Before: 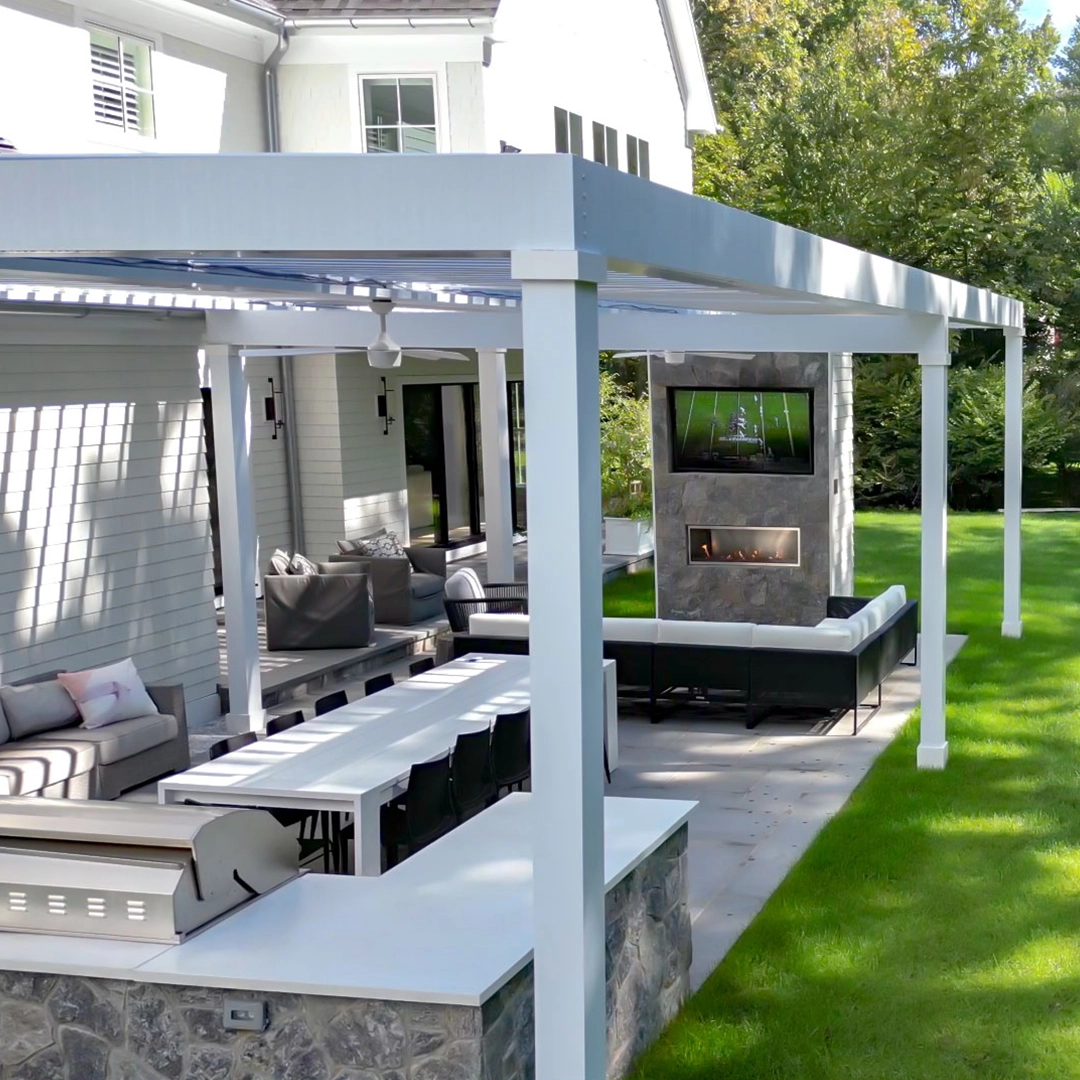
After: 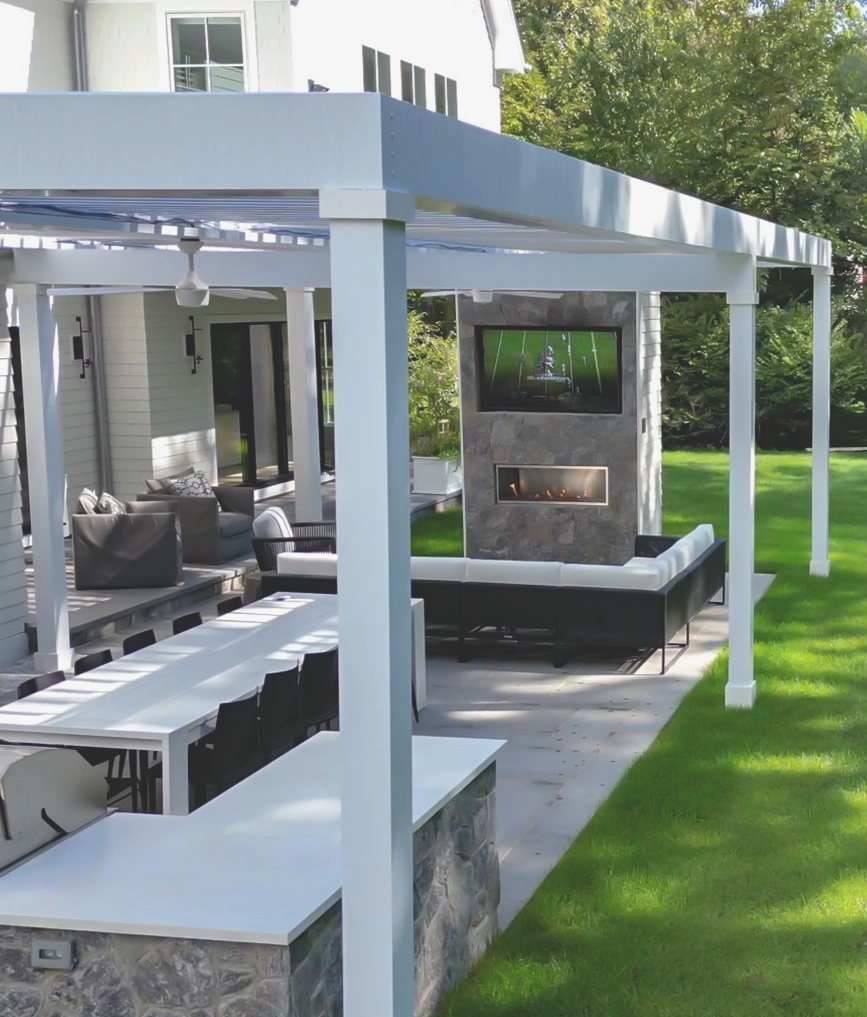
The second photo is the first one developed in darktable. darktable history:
crop and rotate: left 17.959%, top 5.771%, right 1.742%
exposure: black level correction -0.025, exposure -0.117 EV, compensate highlight preservation false
